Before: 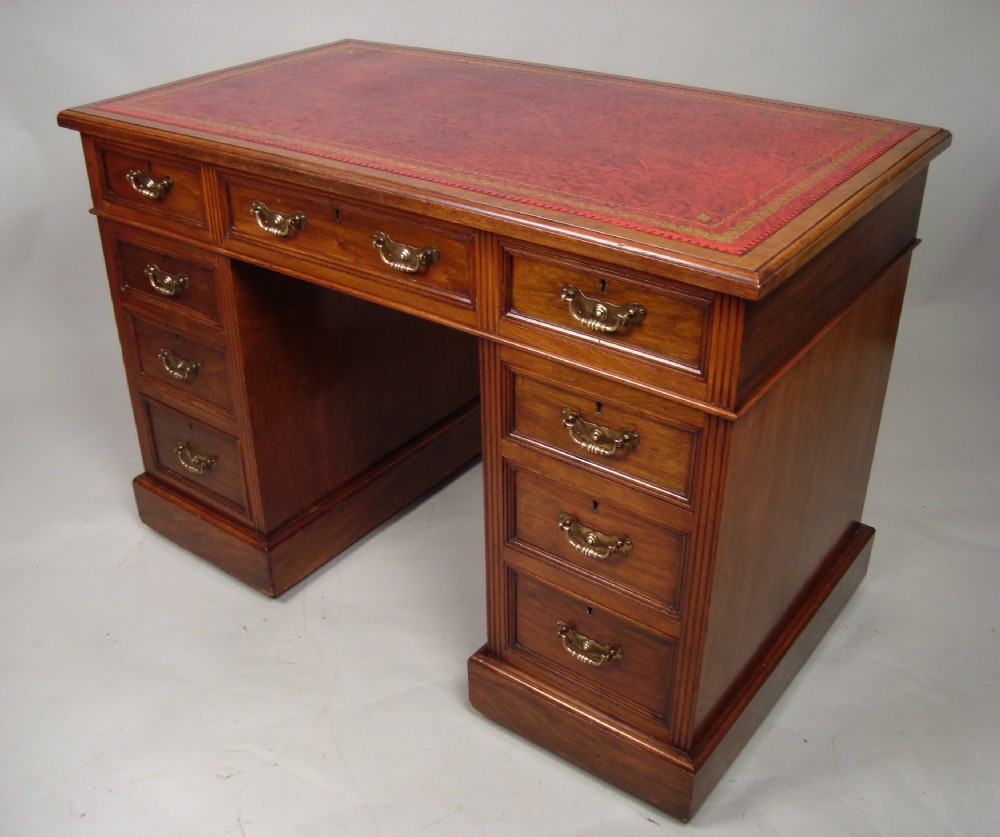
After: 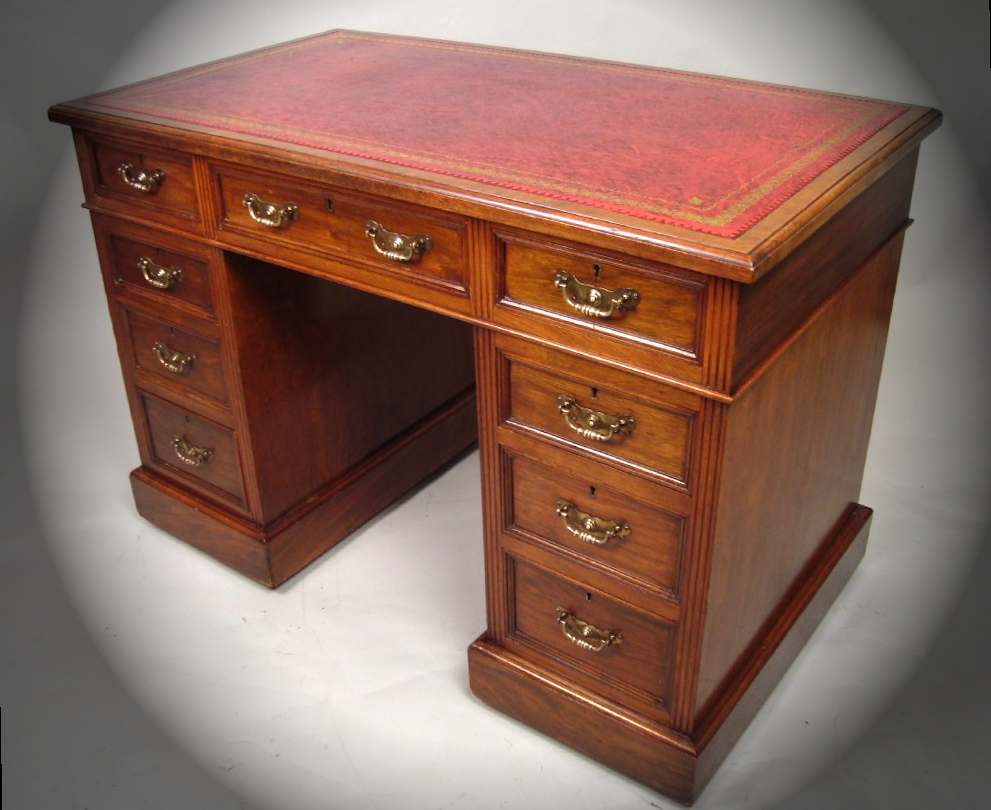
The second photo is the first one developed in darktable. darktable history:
rotate and perspective: rotation -1°, crop left 0.011, crop right 0.989, crop top 0.025, crop bottom 0.975
vignetting: fall-off start 76.42%, fall-off radius 27.36%, brightness -0.872, center (0.037, -0.09), width/height ratio 0.971
crop: bottom 0.071%
exposure: exposure 0.6 EV, compensate highlight preservation false
